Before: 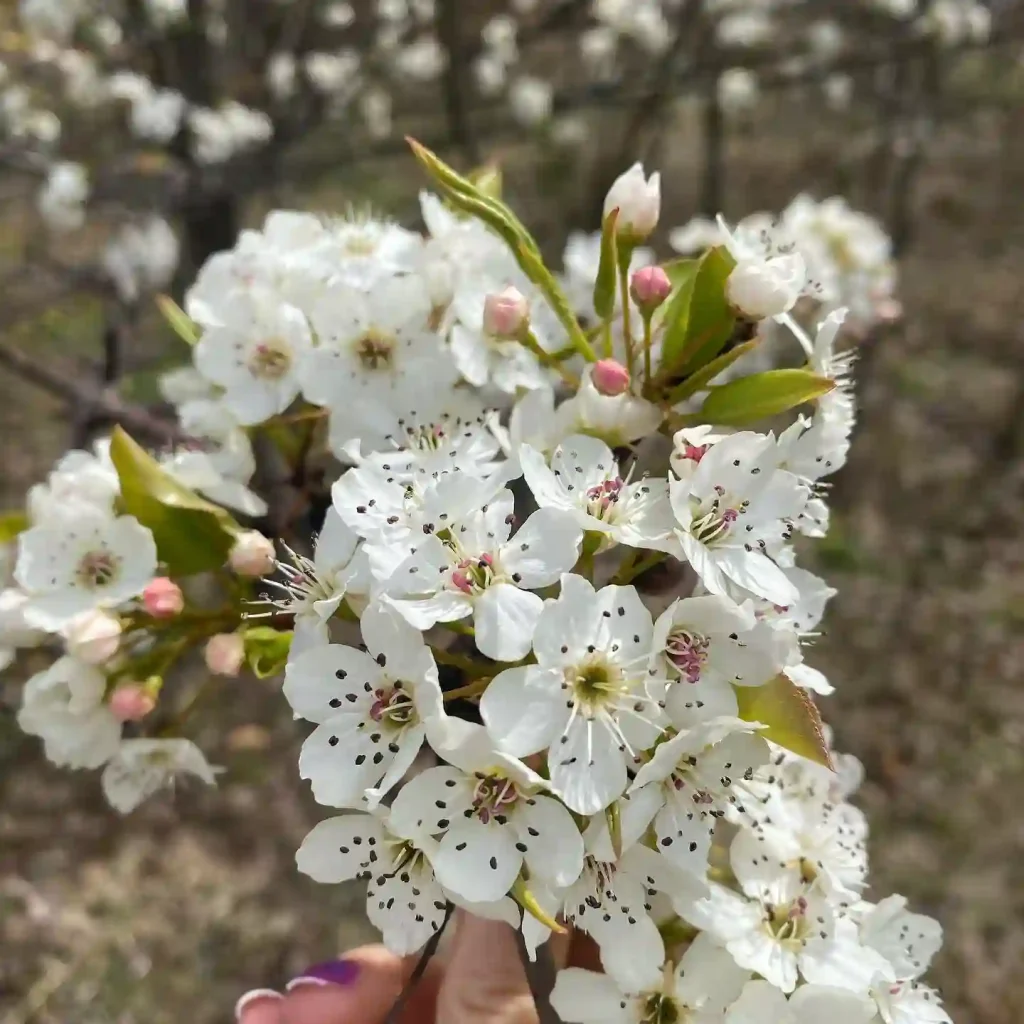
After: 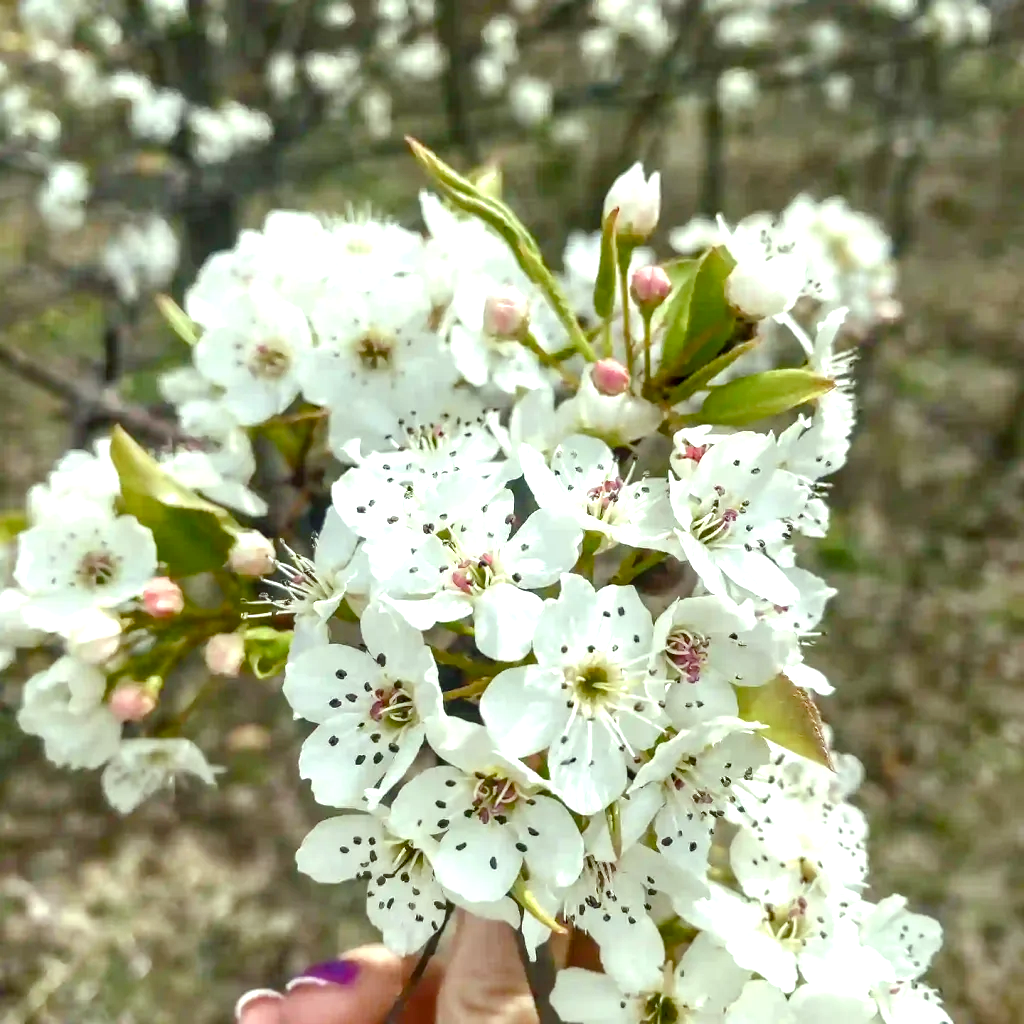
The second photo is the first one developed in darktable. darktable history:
exposure: exposure 0.734 EV, compensate highlight preservation false
color balance rgb: shadows lift › luminance -7.613%, shadows lift › chroma 2.336%, shadows lift › hue 198.54°, perceptual saturation grading › global saturation 20%, perceptual saturation grading › highlights -50.075%, perceptual saturation grading › shadows 31.071%, global vibrance 20.604%
color correction: highlights a* -8.09, highlights b* 3.66
local contrast: detail 130%
